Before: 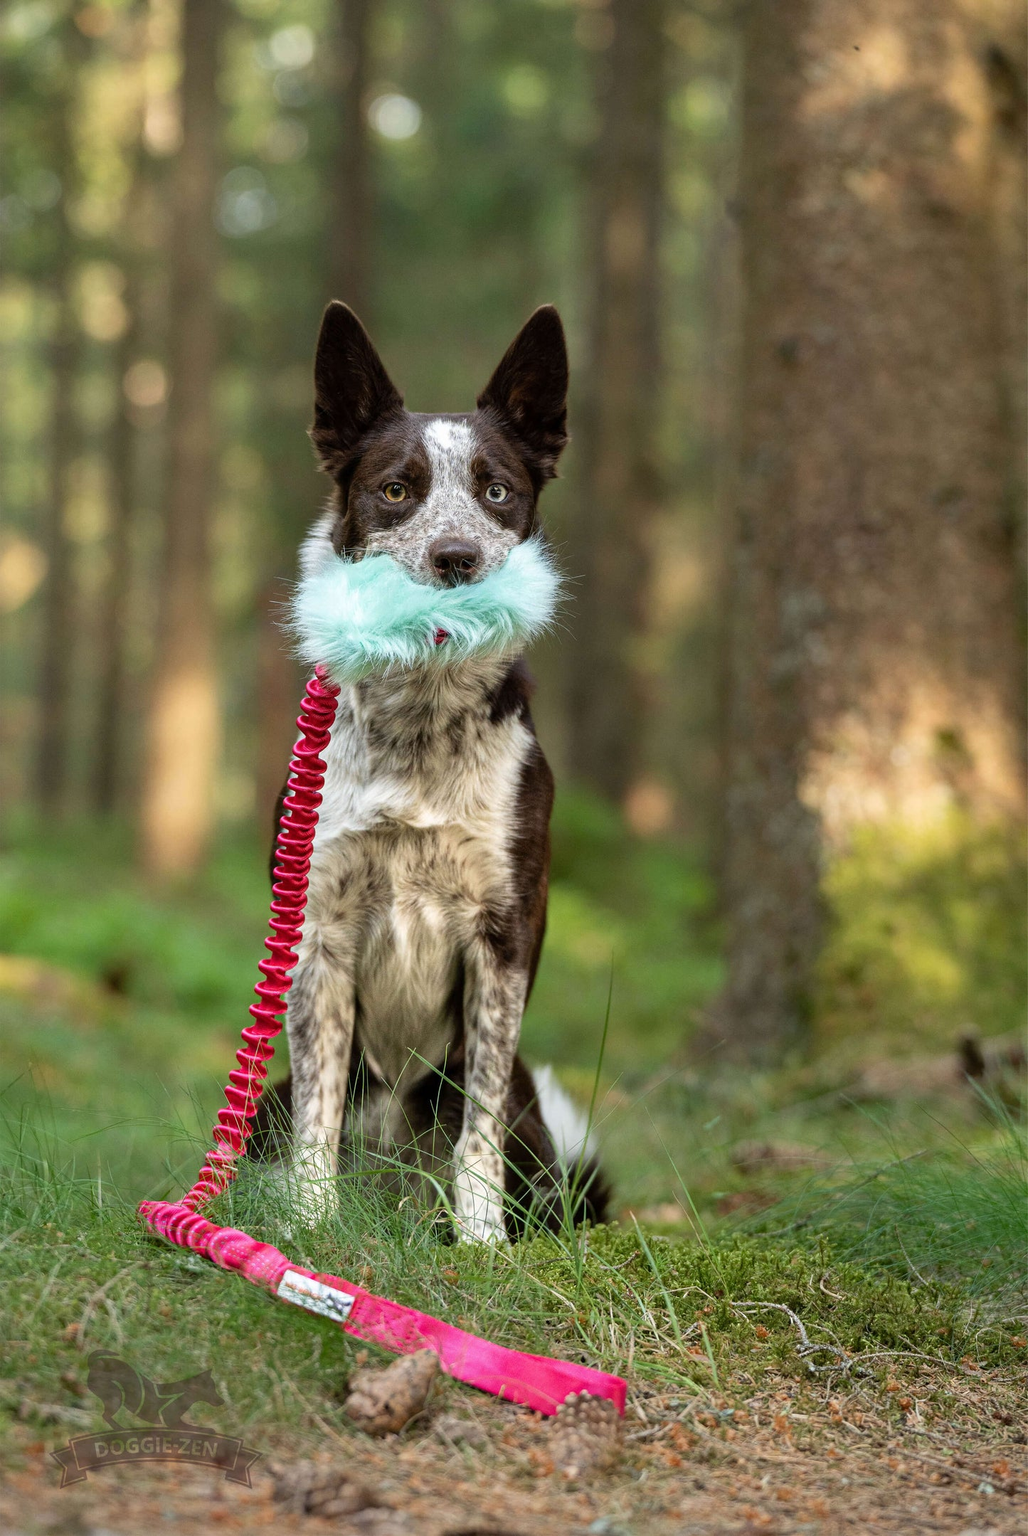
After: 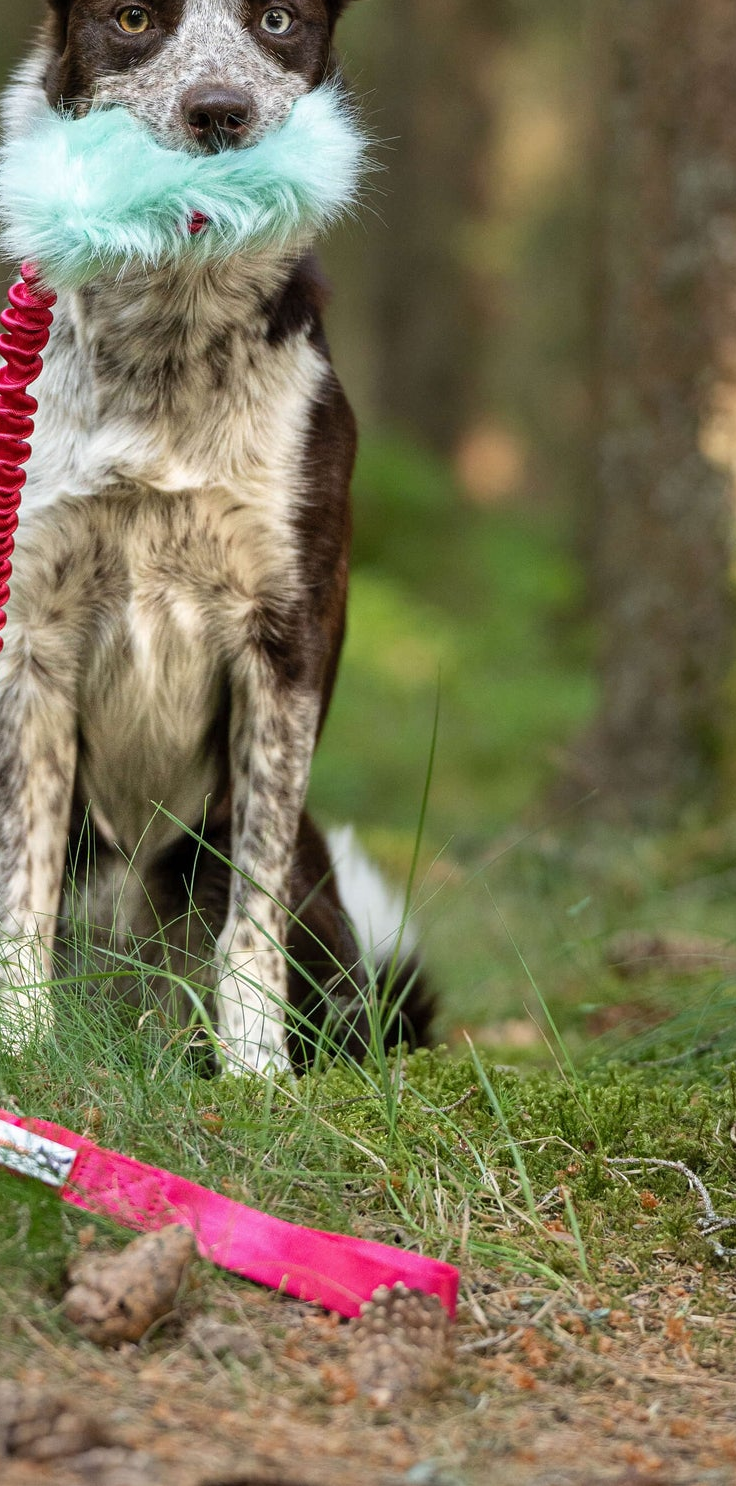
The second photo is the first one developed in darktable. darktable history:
crop and rotate: left 29.237%, top 31.152%, right 19.807%
fill light: on, module defaults
